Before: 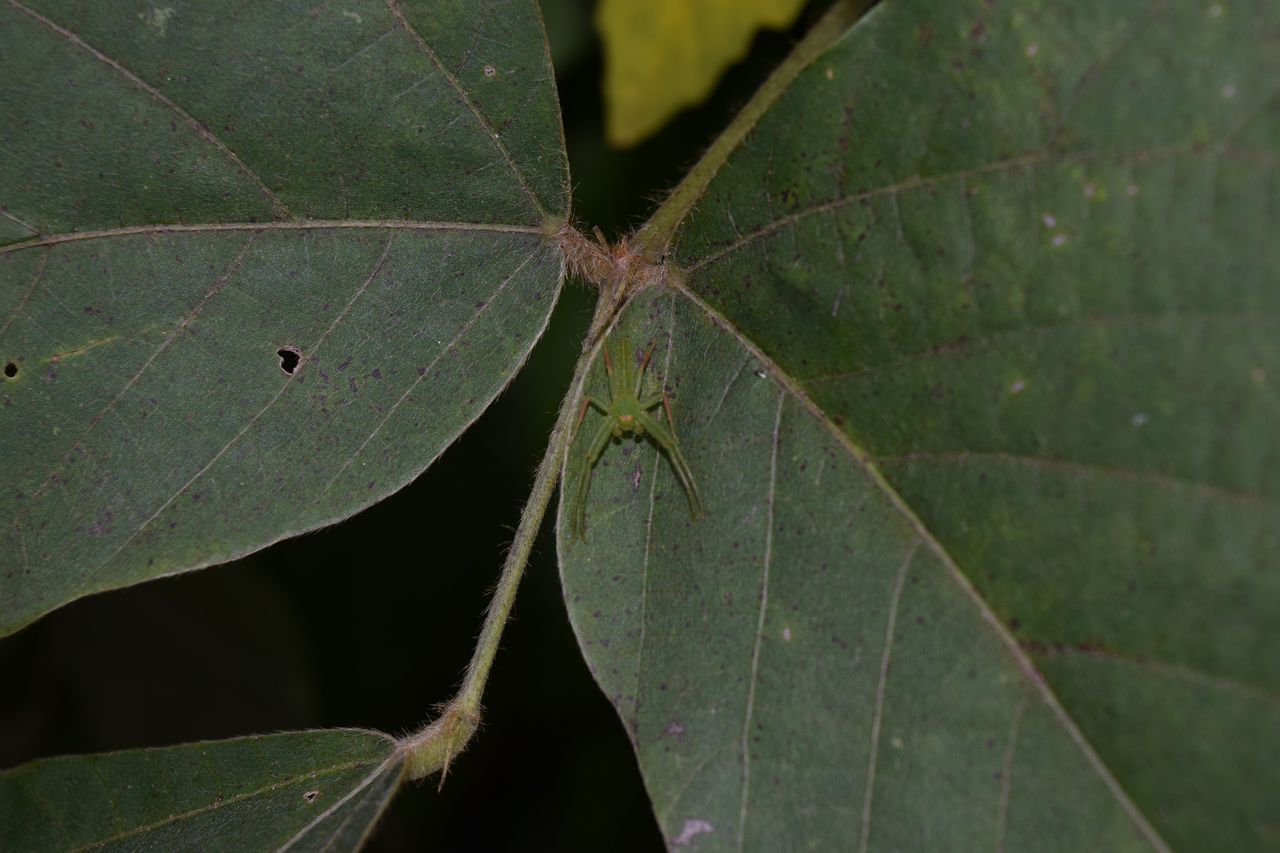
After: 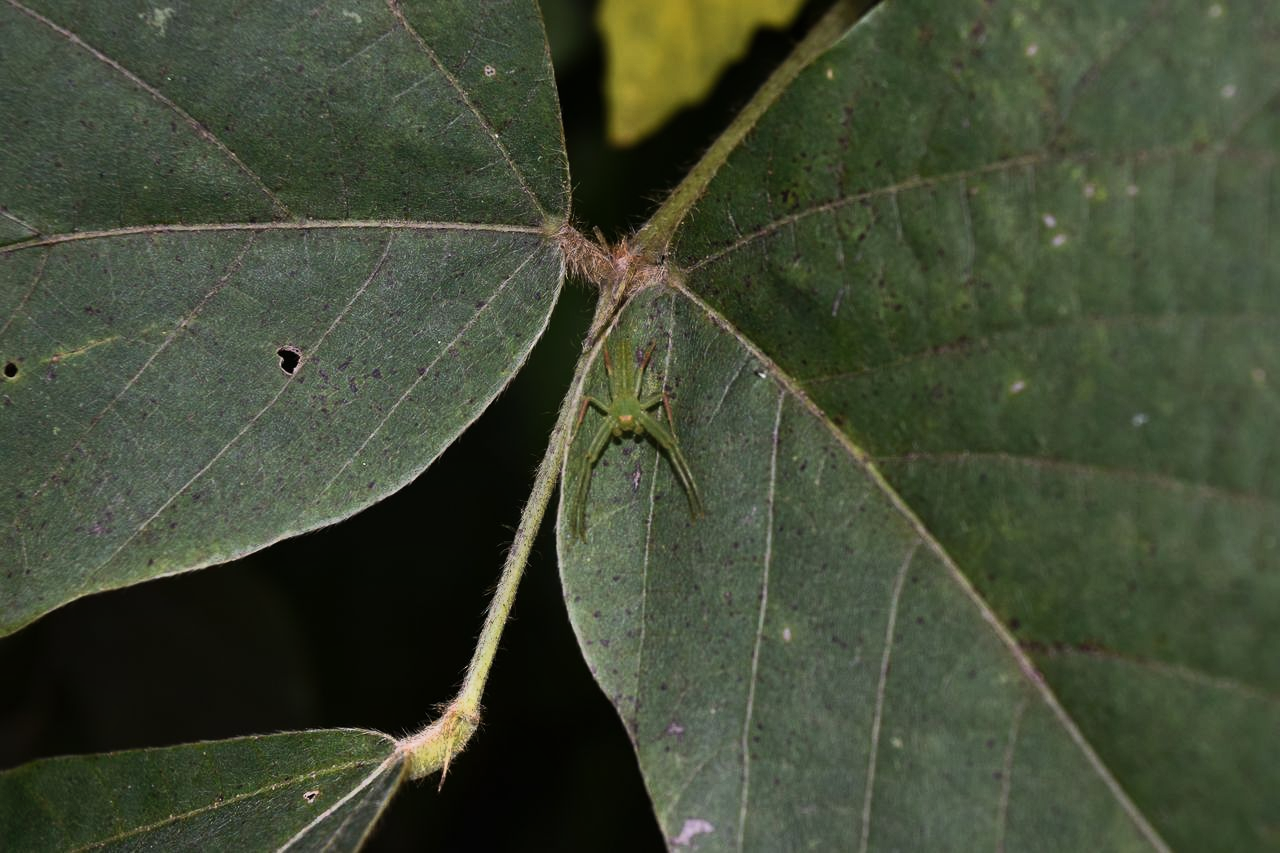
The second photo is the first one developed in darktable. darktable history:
shadows and highlights: low approximation 0.01, soften with gaussian
tone equalizer: -8 EV -0.75 EV, -7 EV -0.7 EV, -6 EV -0.6 EV, -5 EV -0.4 EV, -3 EV 0.4 EV, -2 EV 0.6 EV, -1 EV 0.7 EV, +0 EV 0.75 EV, edges refinement/feathering 500, mask exposure compensation -1.57 EV, preserve details no
